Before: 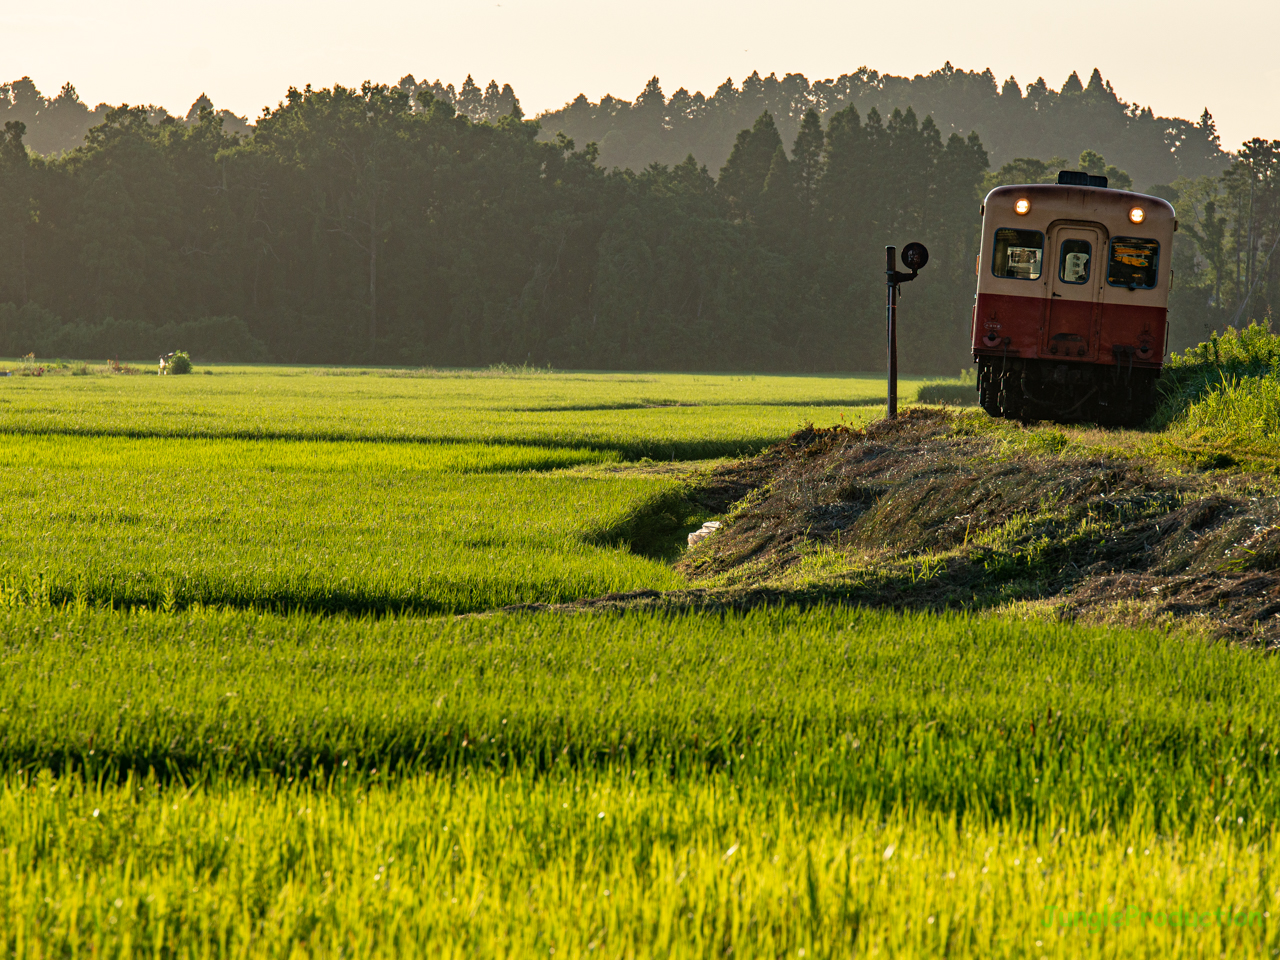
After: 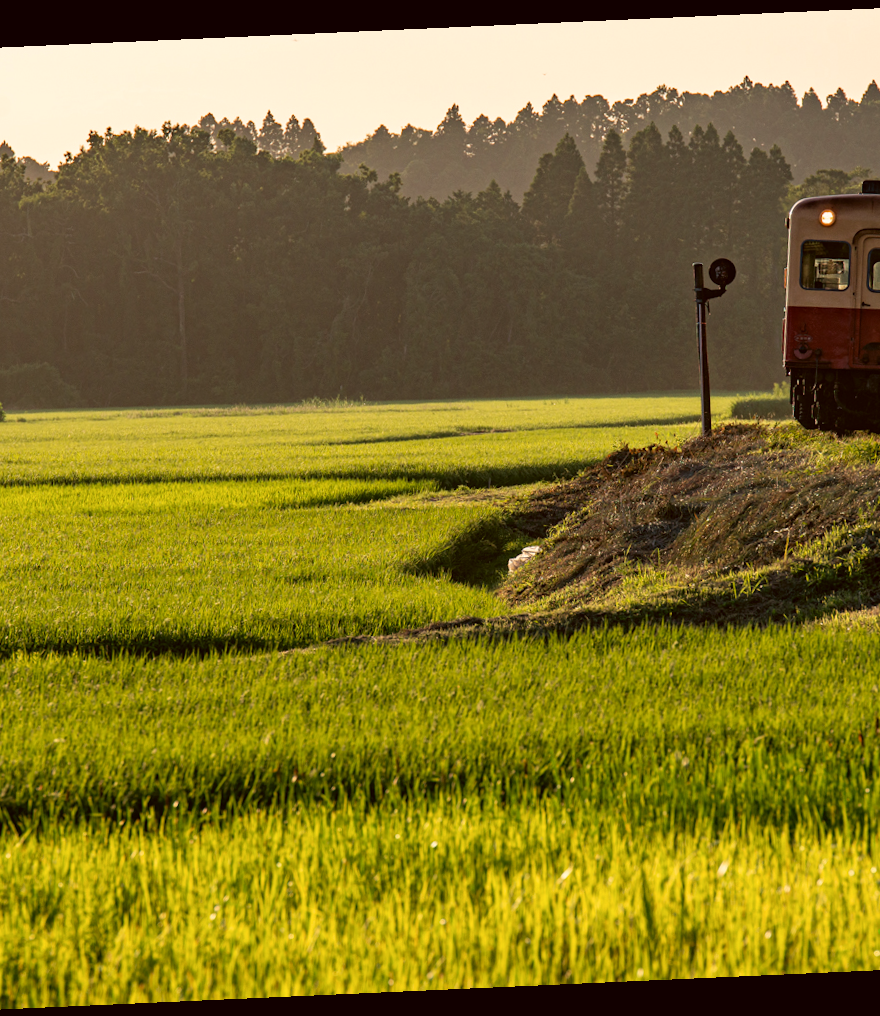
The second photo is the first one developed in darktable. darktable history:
shadows and highlights: radius 93.07, shadows -14.46, white point adjustment 0.23, highlights 31.48, compress 48.23%, highlights color adjustment 52.79%, soften with gaussian
crop: left 15.419%, right 17.914%
color correction: highlights a* 6.27, highlights b* 8.19, shadows a* 5.94, shadows b* 7.23, saturation 0.9
tone equalizer: on, module defaults
rotate and perspective: rotation -2.56°, automatic cropping off
